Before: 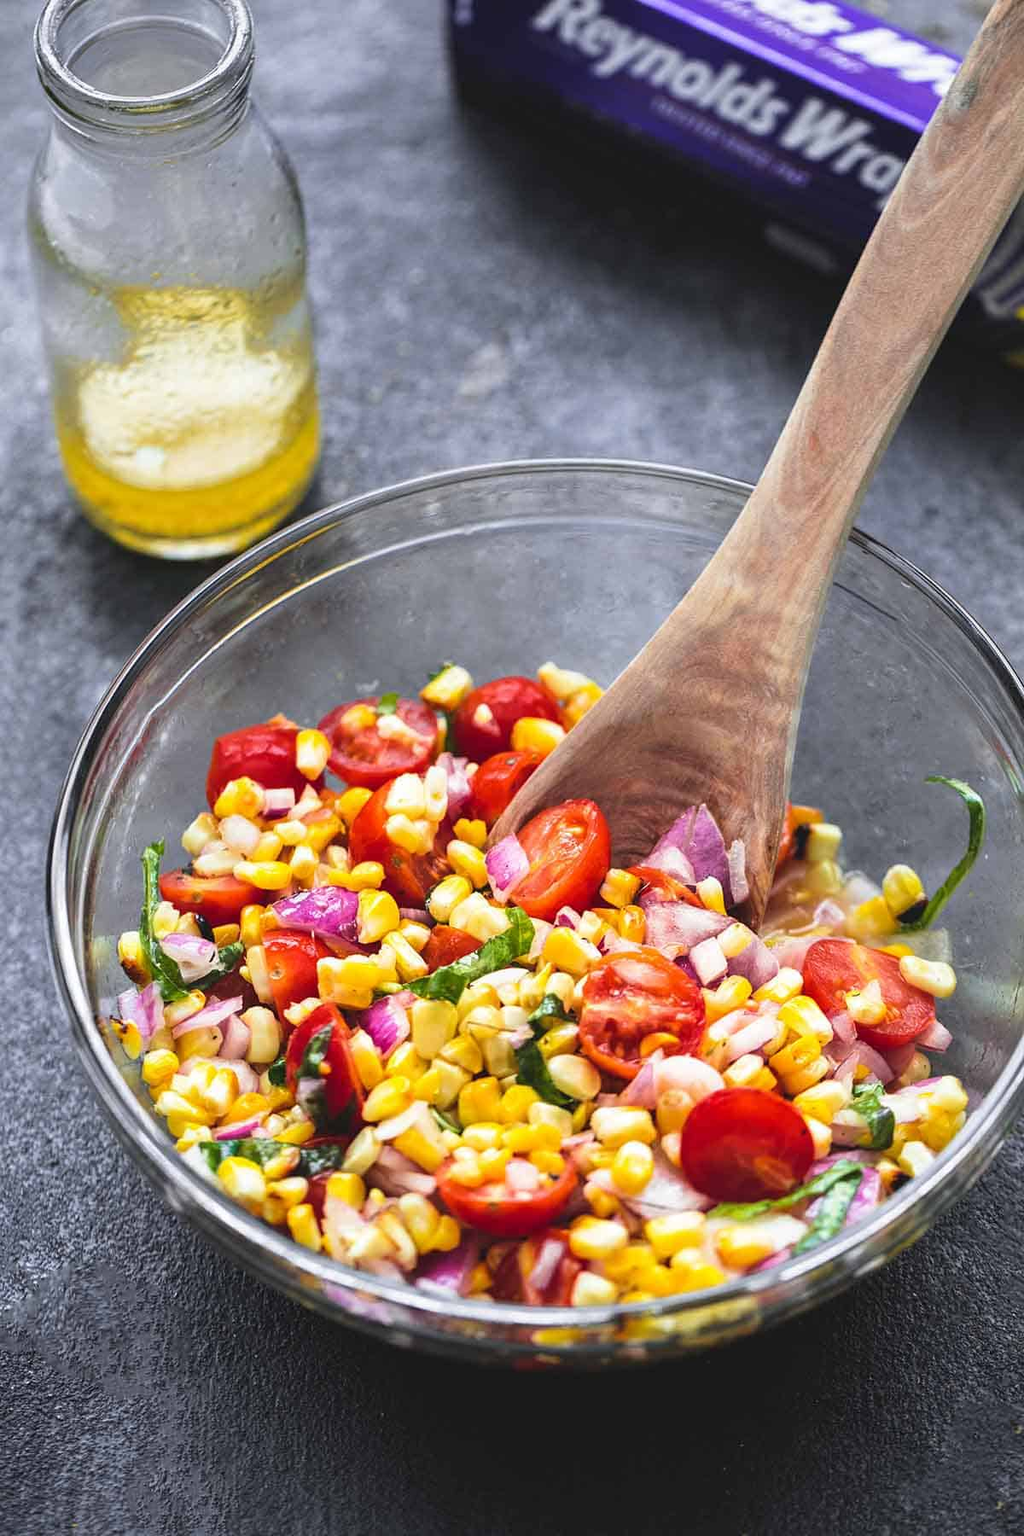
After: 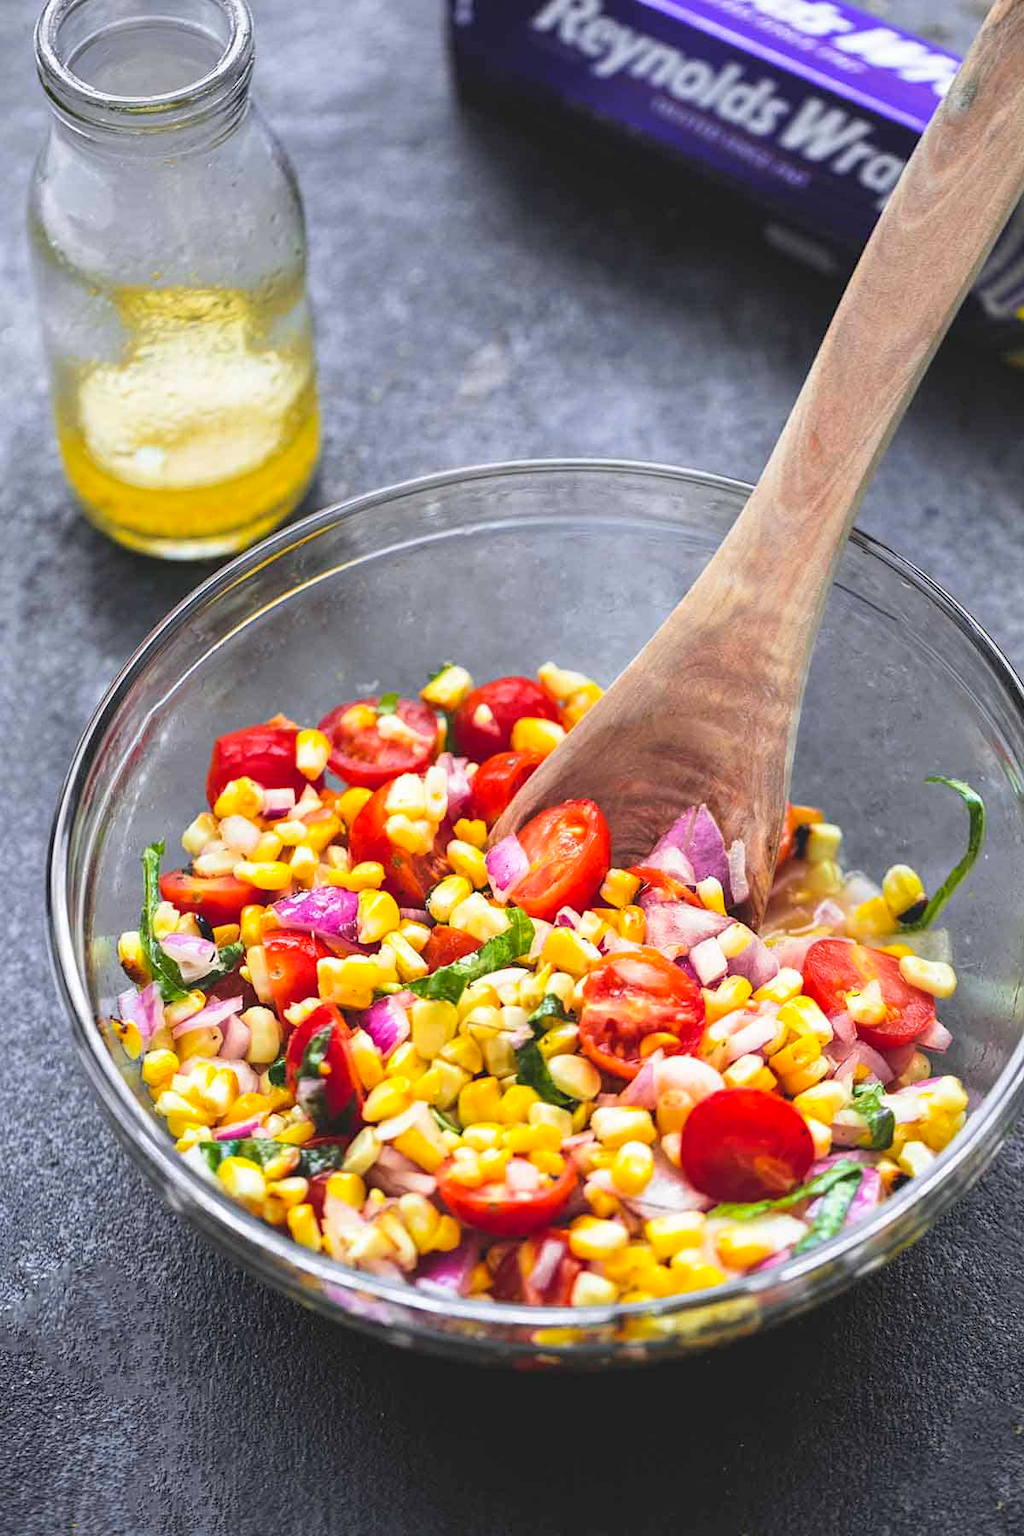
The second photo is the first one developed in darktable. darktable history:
contrast brightness saturation: contrast 0.033, brightness 0.067, saturation 0.131
